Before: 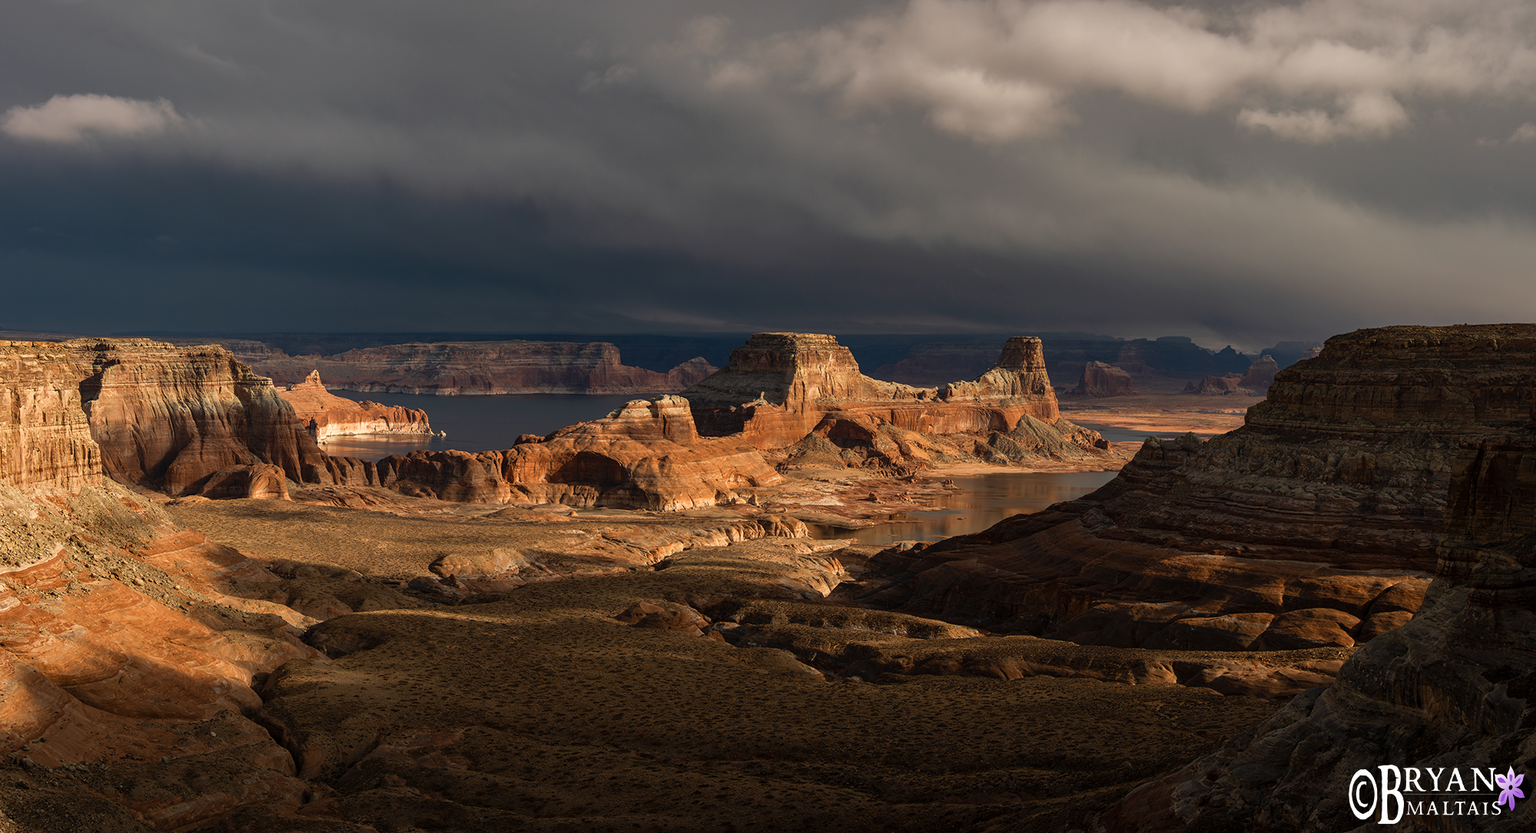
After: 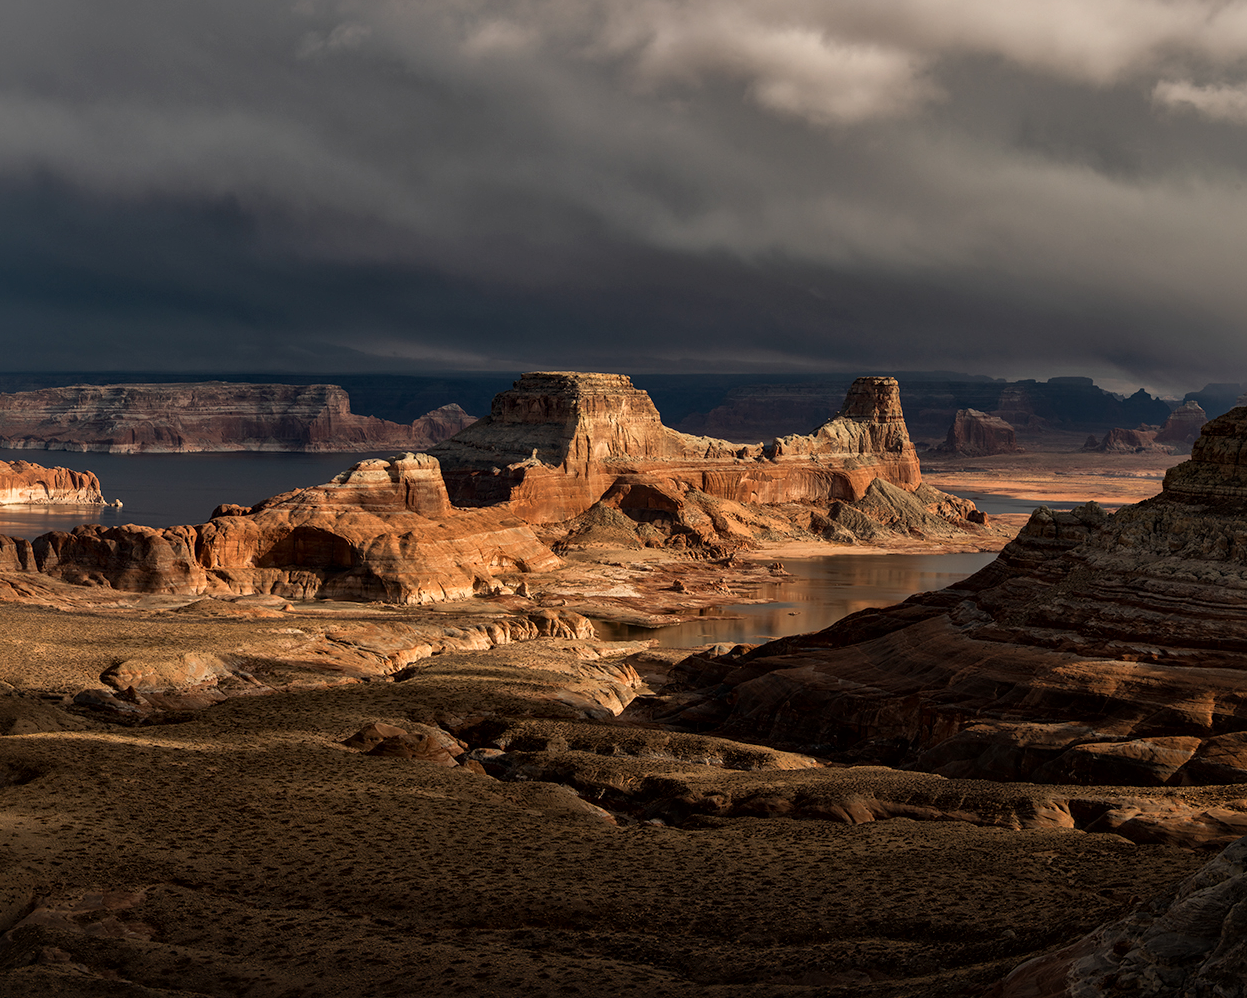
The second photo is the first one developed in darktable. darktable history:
crop and rotate: left 22.918%, top 5.629%, right 14.711%, bottom 2.247%
local contrast: mode bilateral grid, contrast 20, coarseness 50, detail 148%, midtone range 0.2
